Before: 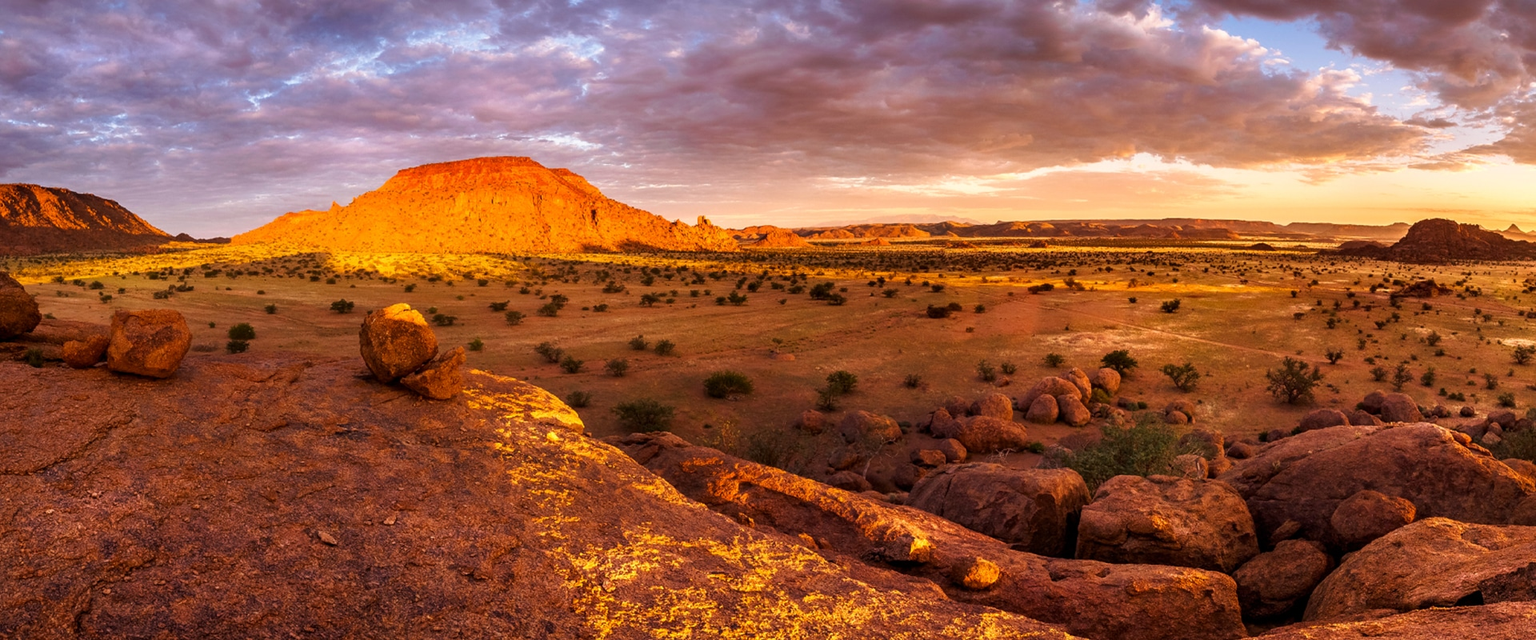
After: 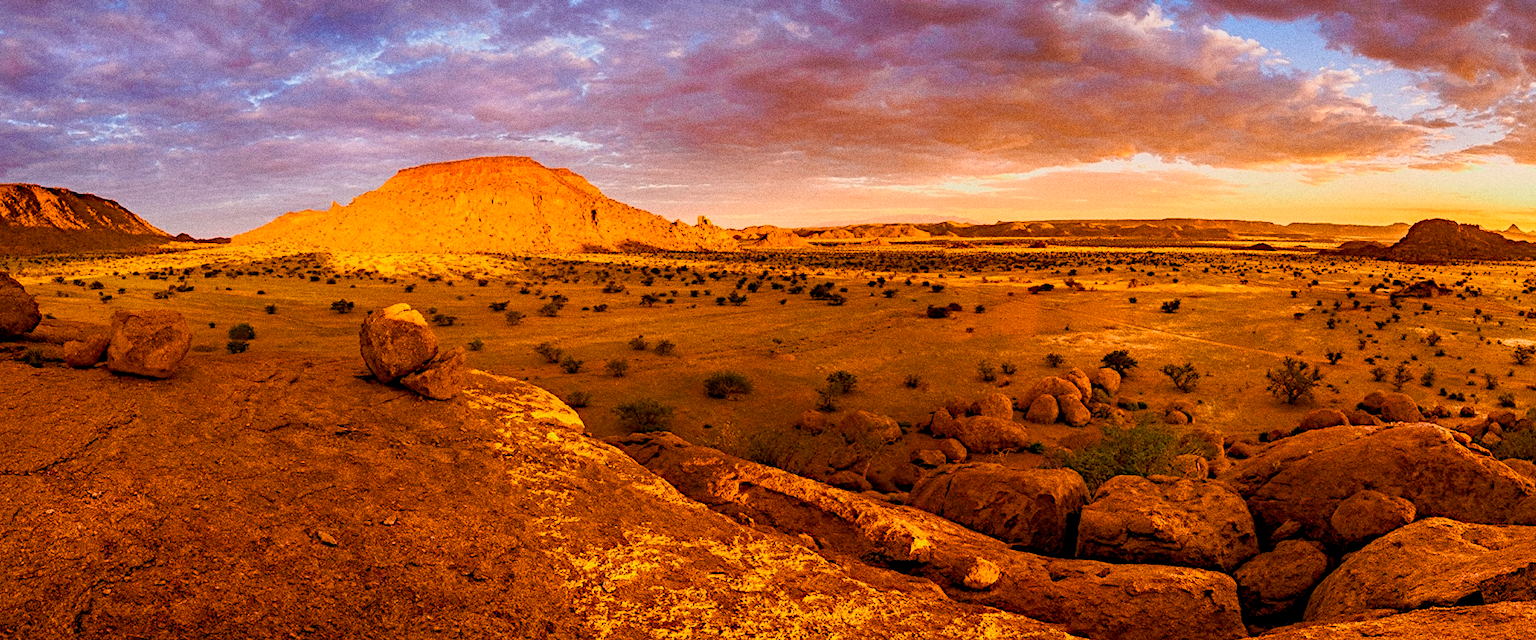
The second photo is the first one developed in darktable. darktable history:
color balance rgb: global offset › luminance -0.5%, perceptual saturation grading › highlights -17.77%, perceptual saturation grading › mid-tones 33.1%, perceptual saturation grading › shadows 50.52%, perceptual brilliance grading › highlights 10.8%, perceptual brilliance grading › shadows -10.8%, global vibrance 24.22%, contrast -25%
color equalizer "KA": saturation › red 1.04, saturation › orange 1.17, saturation › yellow 0.938, saturation › green 0.737, saturation › cyan 1.15, saturation › blue 1.08, hue › red 4.88, hue › orange -6.83, hue › yellow 18.53, hue › green 34.13, hue › blue -4.88, brightness › red 1.11, brightness › orange 1.11, brightness › yellow 0.816, brightness › green 0.827, brightness › cyan 1.11, brightness › blue 1.12, brightness › magenta 1.07
grain "silver grain": coarseness 0.09 ISO, strength 40%
diffuse or sharpen "_builtin_sharpen demosaicing | AA filter": edge sensitivity 1, 1st order anisotropy 100%, 2nd order anisotropy 100%, 3rd order anisotropy 100%, 4th order anisotropy 100%, 1st order speed -25%, 2nd order speed -25%, 3rd order speed -25%, 4th order speed -25%
diffuse or sharpen "diffusion": radius span 100, 1st order speed 50%, 2nd order speed 50%, 3rd order speed 50%, 4th order speed 50% | blend: blend mode normal, opacity 30%; mask: uniform (no mask)
contrast equalizer: octaves 7, y [[0.6 ×6], [0.55 ×6], [0 ×6], [0 ×6], [0 ×6]], mix -0.2
